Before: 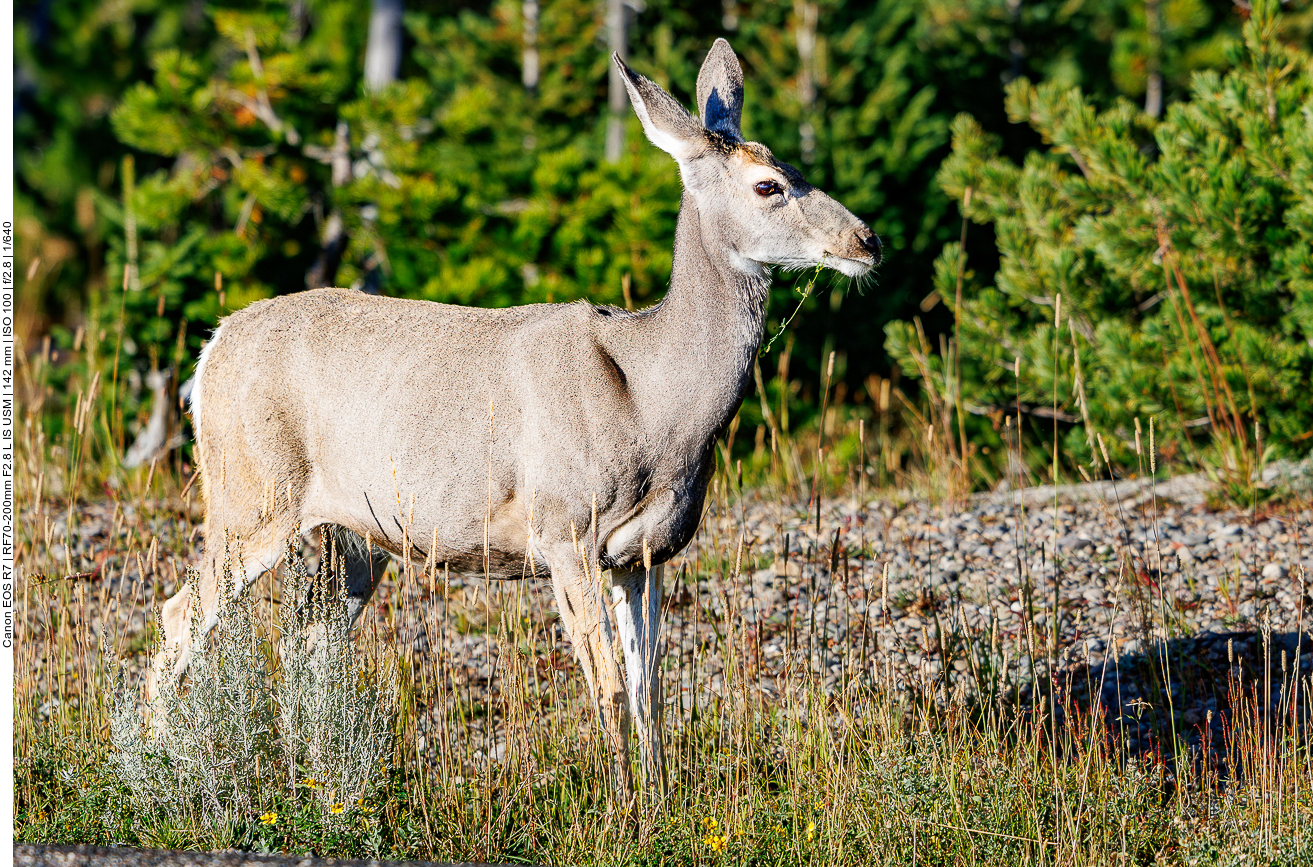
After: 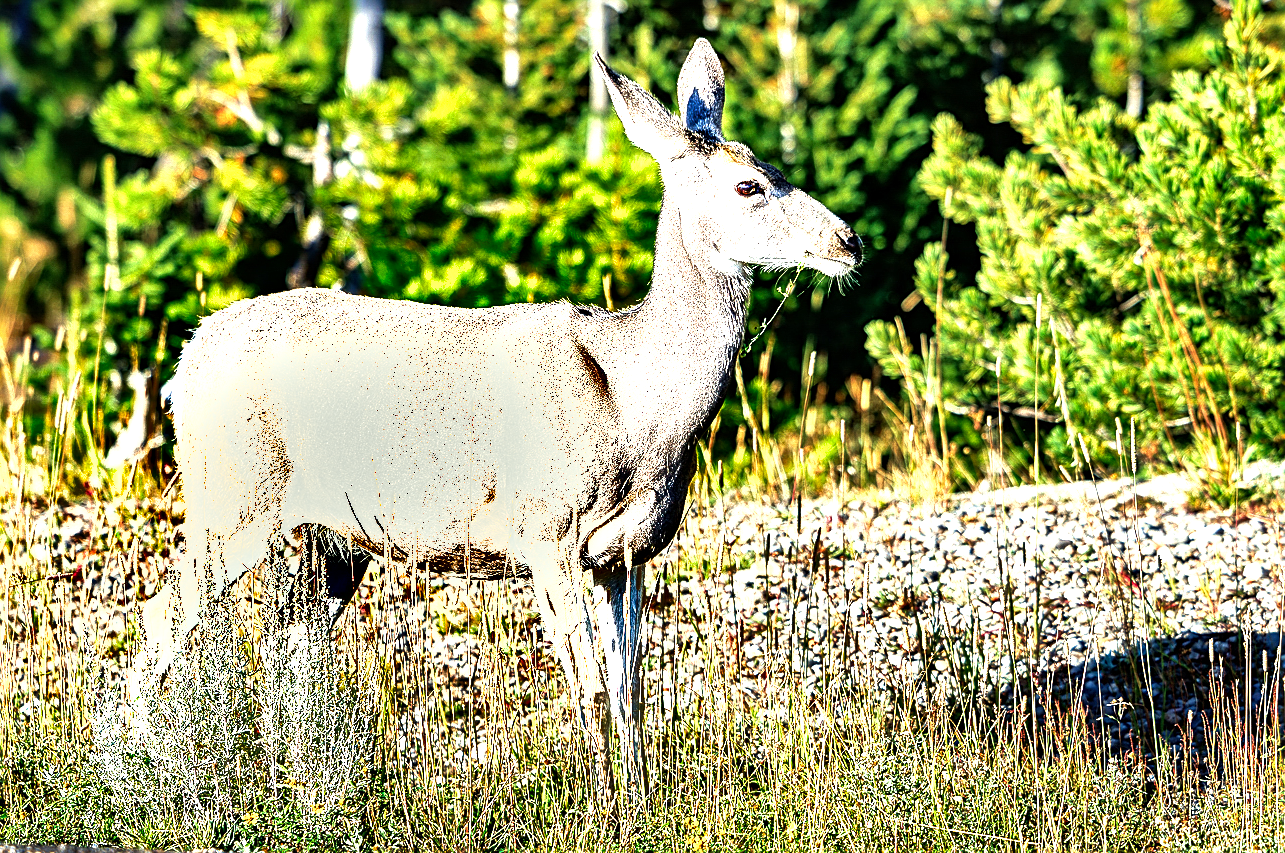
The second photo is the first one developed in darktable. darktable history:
crop and rotate: left 1.449%, right 0.676%, bottom 1.593%
sharpen: on, module defaults
shadows and highlights: low approximation 0.01, soften with gaussian
color correction: highlights a* -4.58, highlights b* 5.05, saturation 0.935
exposure: exposure 1 EV, compensate highlight preservation false
tone equalizer: -8 EV -0.744 EV, -7 EV -0.724 EV, -6 EV -0.578 EV, -5 EV -0.413 EV, -3 EV 0.393 EV, -2 EV 0.6 EV, -1 EV 0.694 EV, +0 EV 0.738 EV
velvia: strength 14.69%
